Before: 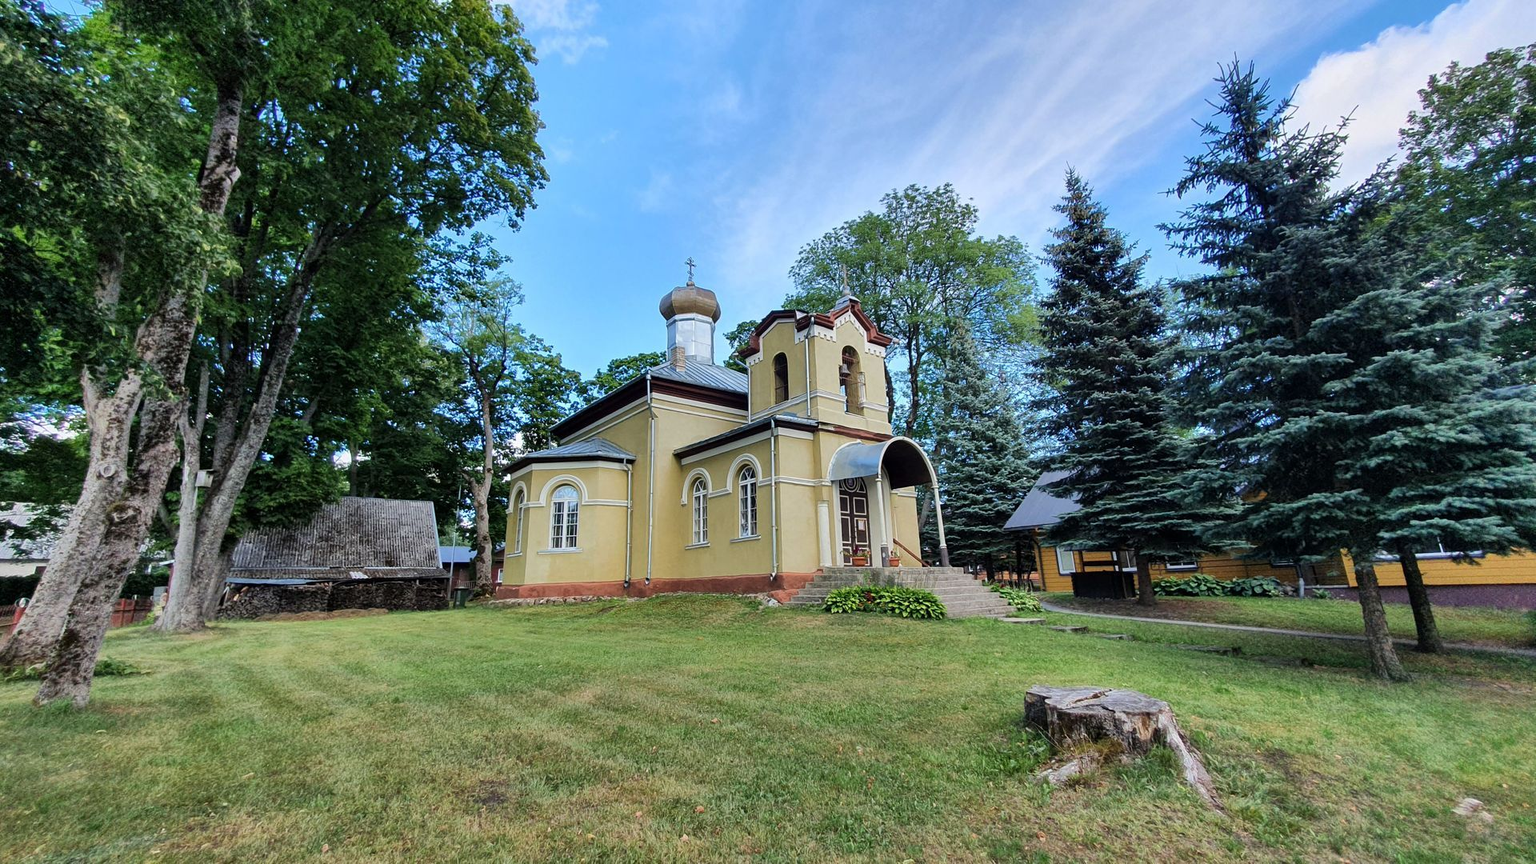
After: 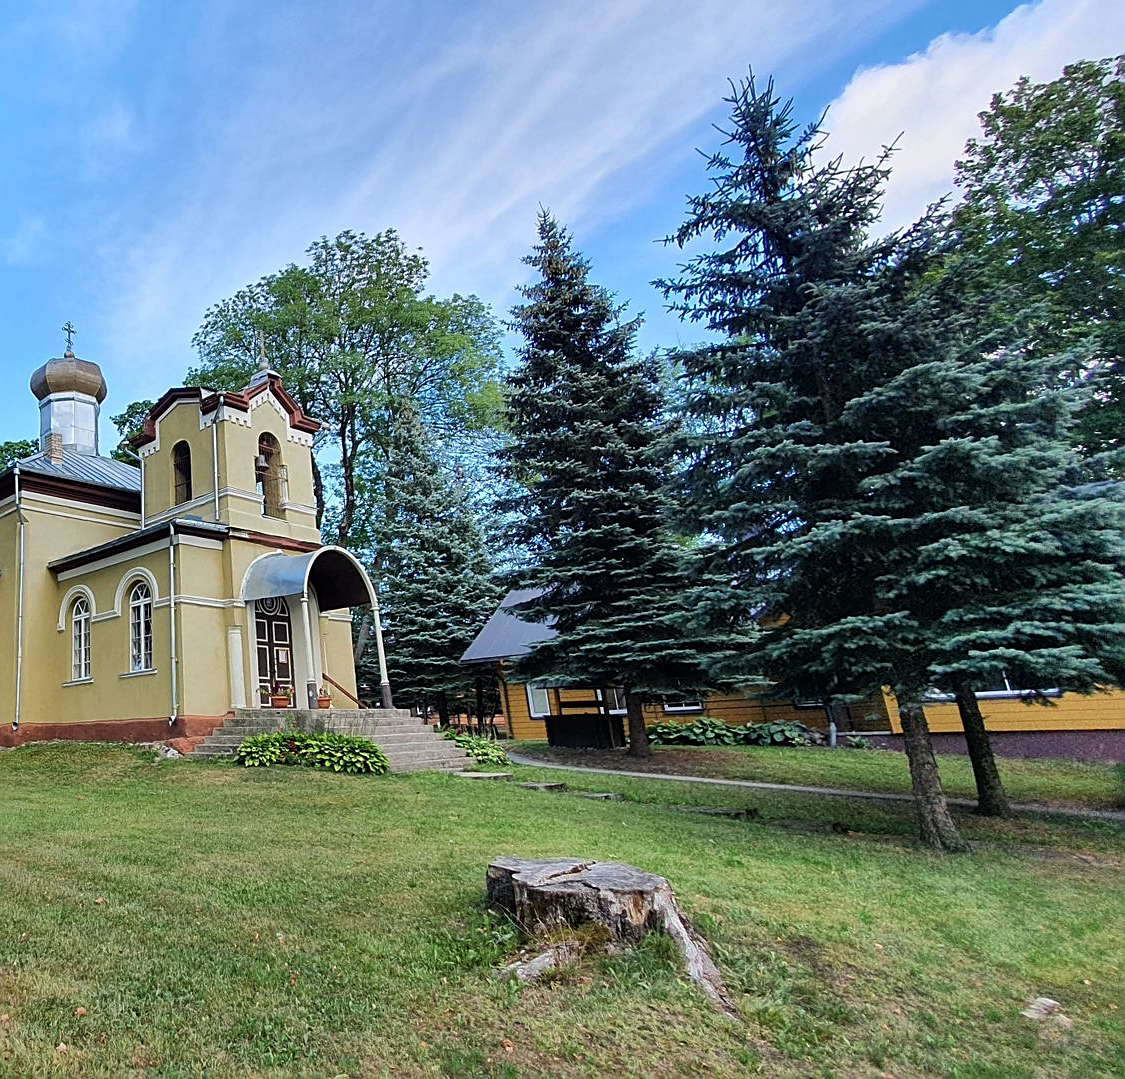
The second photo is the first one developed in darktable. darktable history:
crop: left 41.402%
sharpen: on, module defaults
